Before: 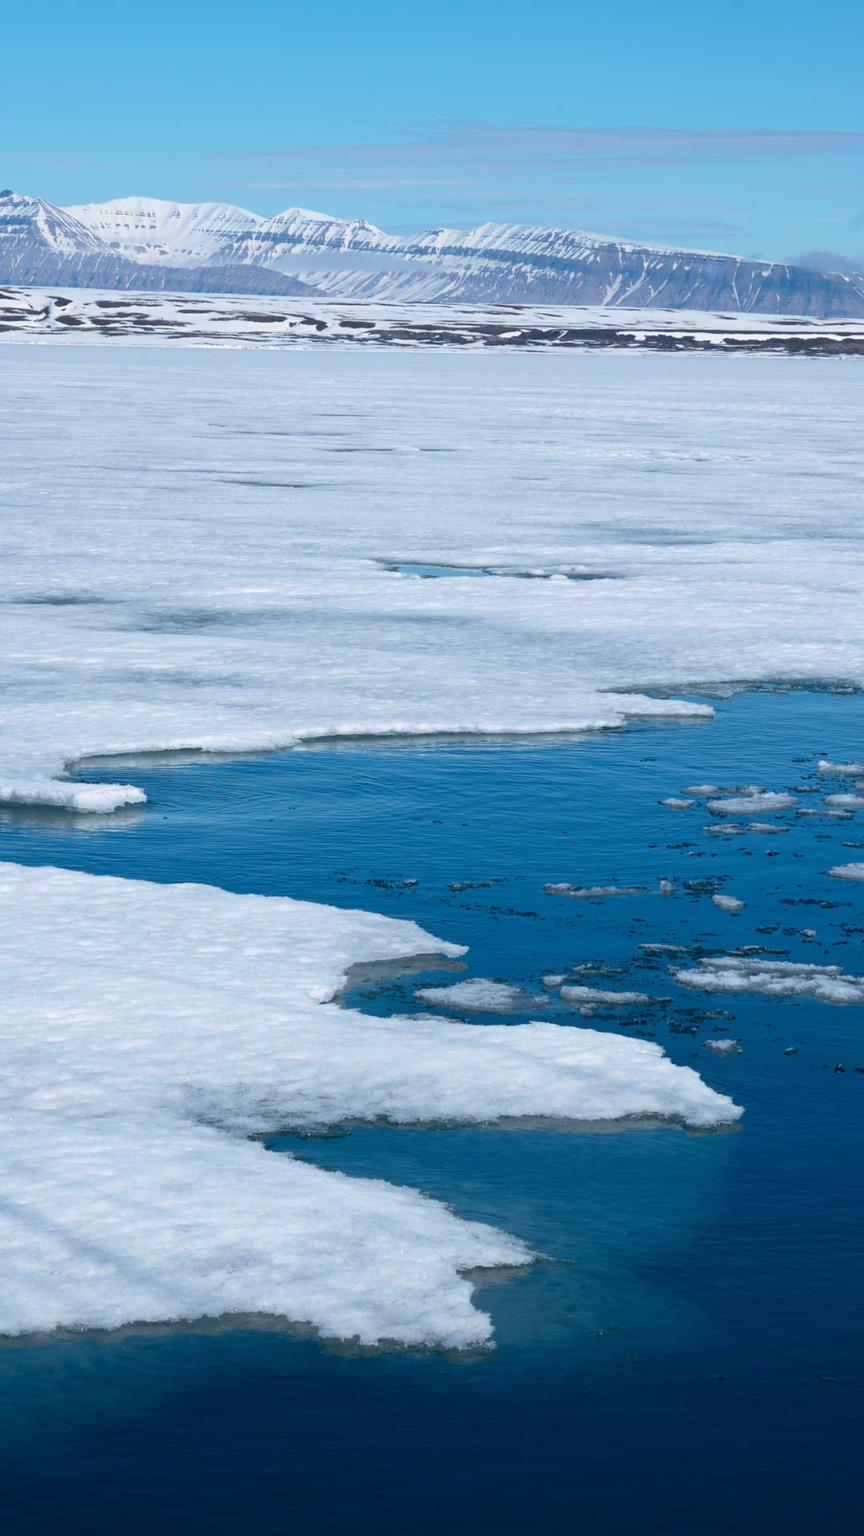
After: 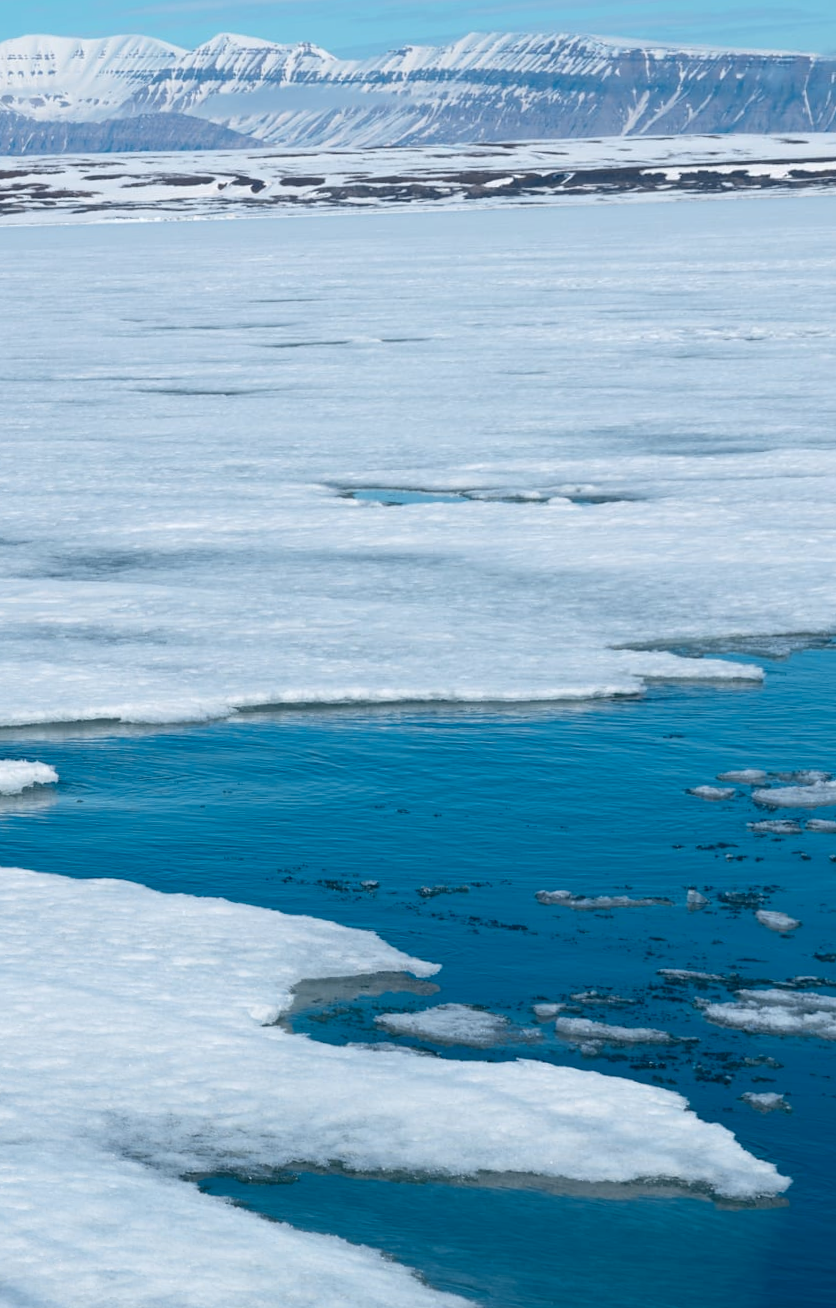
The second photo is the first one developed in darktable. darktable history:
crop: left 7.856%, top 11.836%, right 10.12%, bottom 15.387%
rotate and perspective: rotation 0.062°, lens shift (vertical) 0.115, lens shift (horizontal) -0.133, crop left 0.047, crop right 0.94, crop top 0.061, crop bottom 0.94
color zones: curves: ch1 [(0.239, 0.552) (0.75, 0.5)]; ch2 [(0.25, 0.462) (0.749, 0.457)], mix 25.94%
